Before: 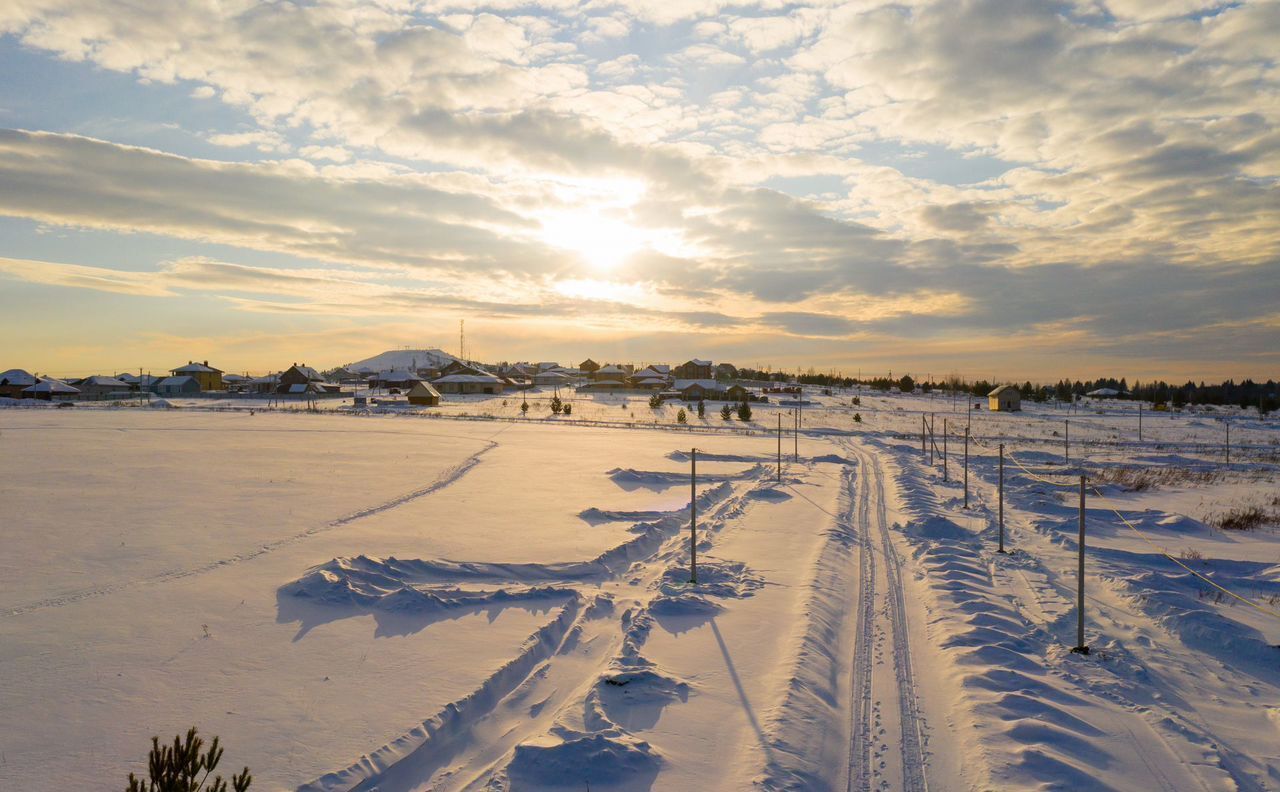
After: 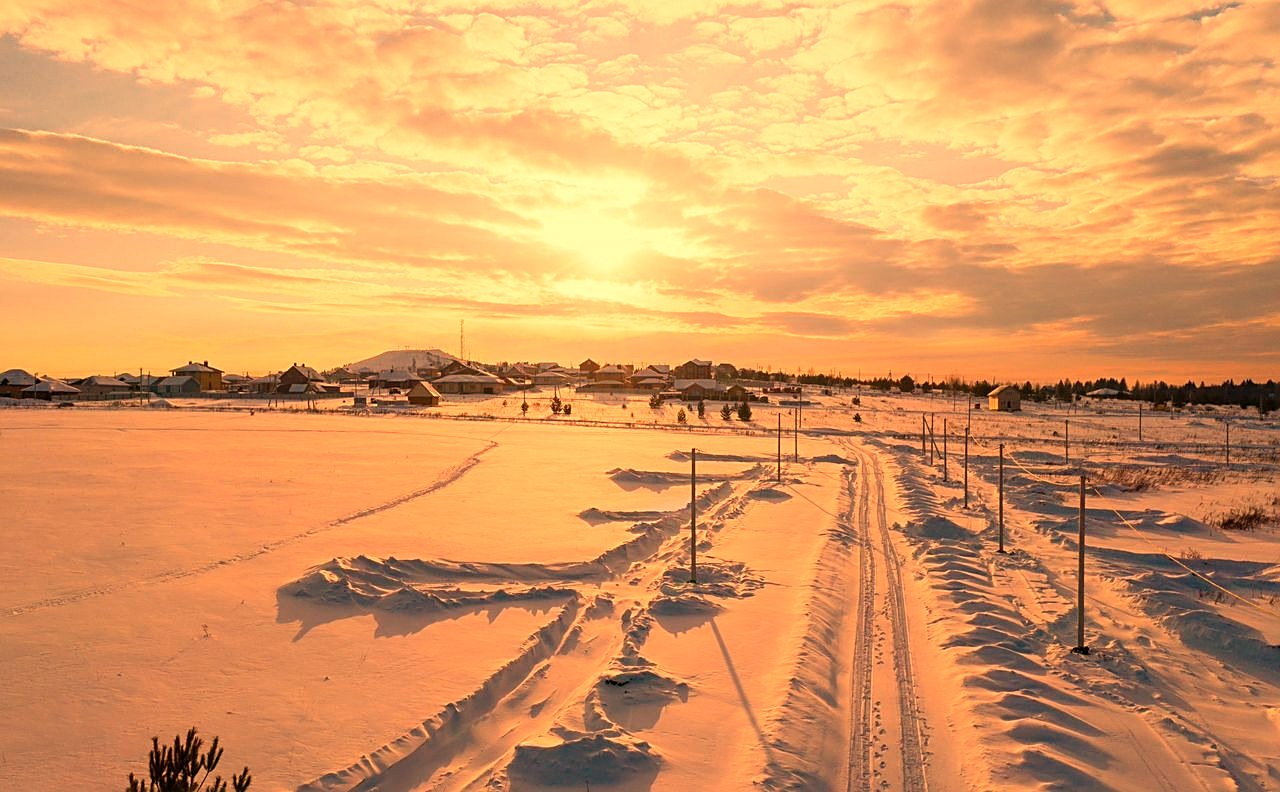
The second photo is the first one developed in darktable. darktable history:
sharpen: on, module defaults
white balance: red 1.467, blue 0.684
